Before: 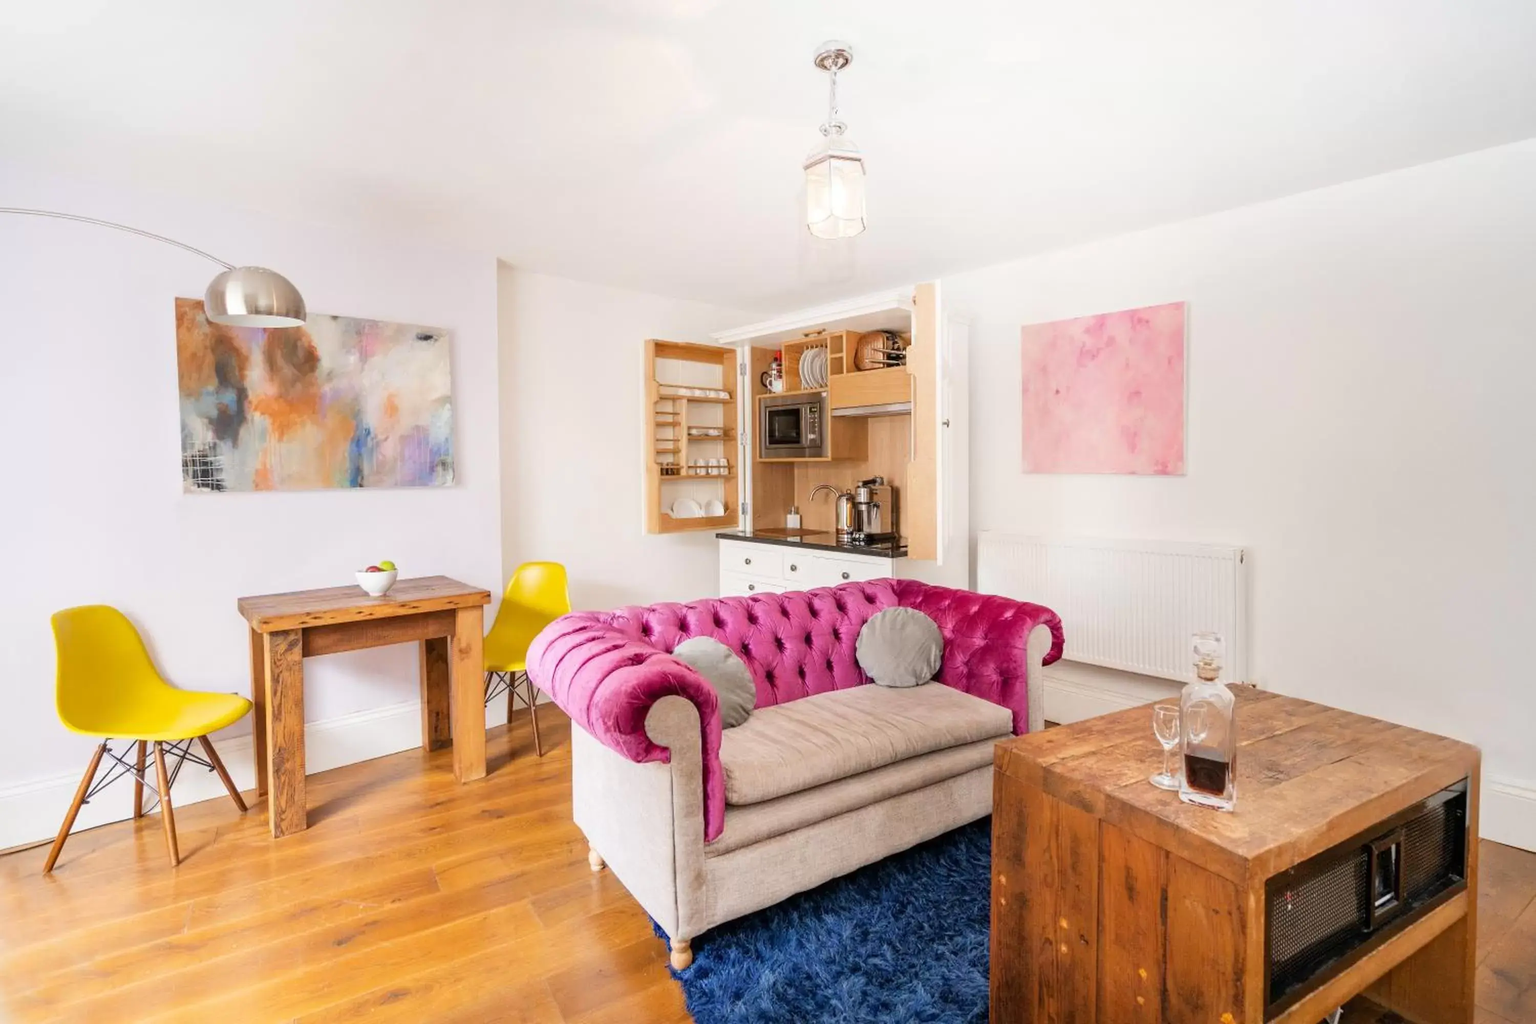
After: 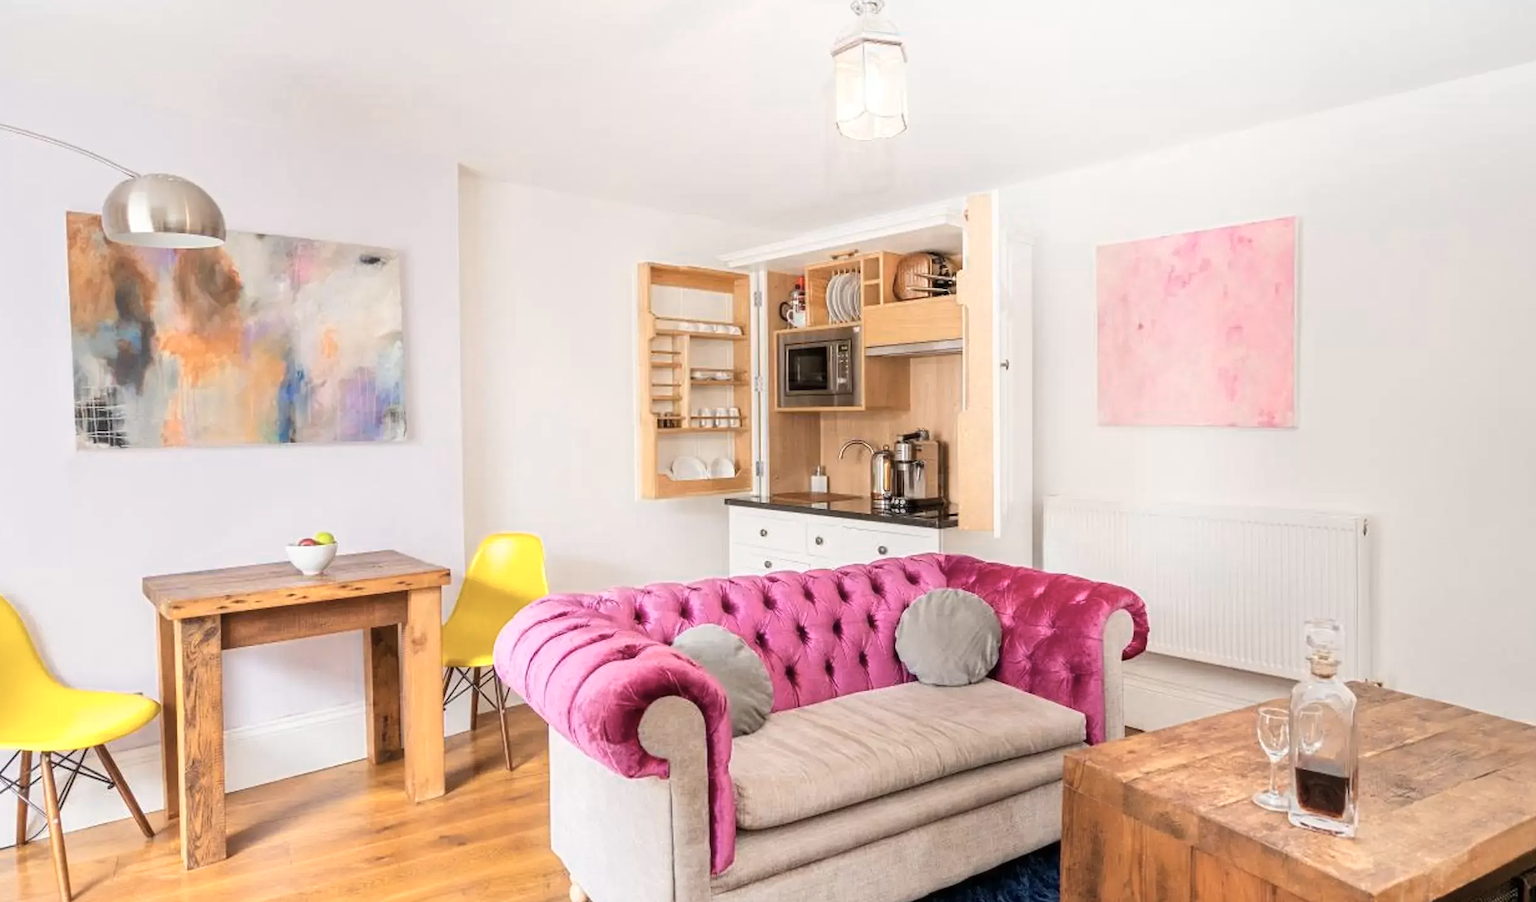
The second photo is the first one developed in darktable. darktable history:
color zones: curves: ch0 [(0, 0.558) (0.143, 0.559) (0.286, 0.529) (0.429, 0.505) (0.571, 0.5) (0.714, 0.5) (0.857, 0.5) (1, 0.558)]; ch1 [(0, 0.469) (0.01, 0.469) (0.12, 0.446) (0.248, 0.469) (0.5, 0.5) (0.748, 0.5) (0.99, 0.469) (1, 0.469)], mix 42.58%
crop: left 7.899%, top 12.12%, right 9.959%, bottom 15.463%
